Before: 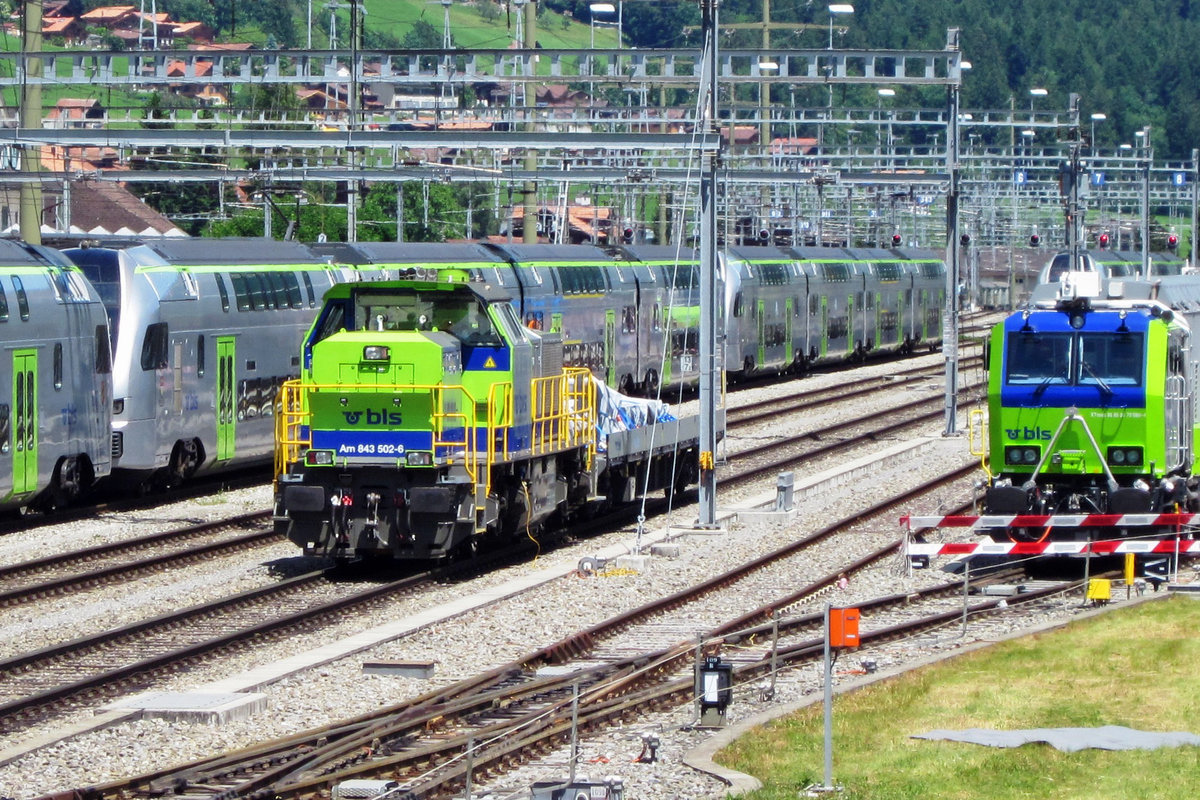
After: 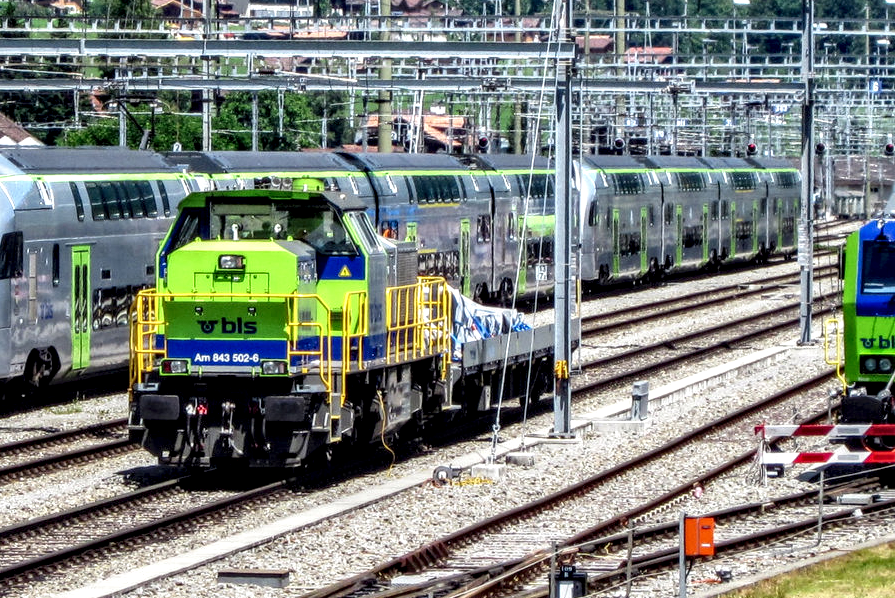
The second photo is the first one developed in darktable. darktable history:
local contrast: highlights 18%, detail 187%
crop and rotate: left 12.087%, top 11.428%, right 13.297%, bottom 13.795%
tone equalizer: -7 EV 0.114 EV
